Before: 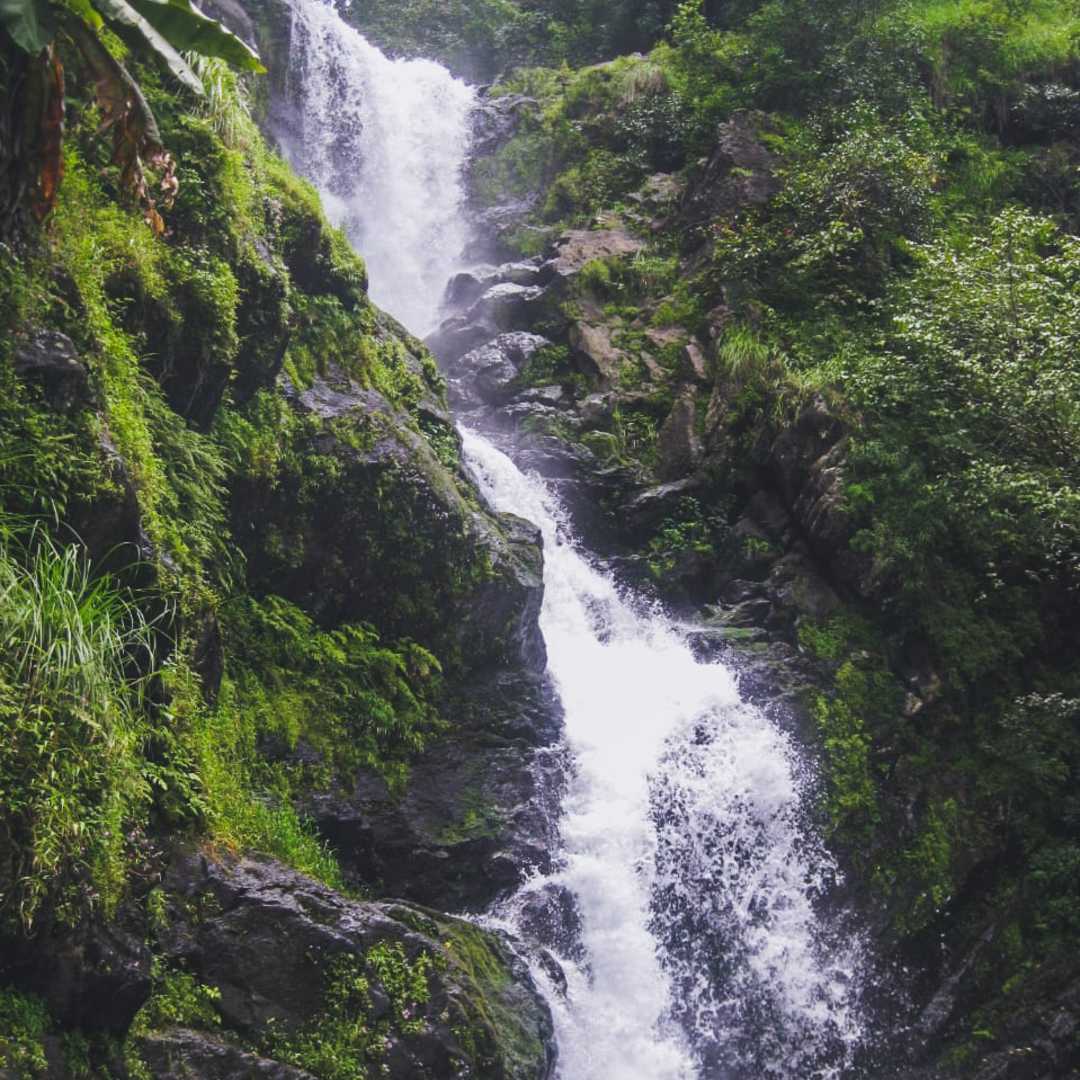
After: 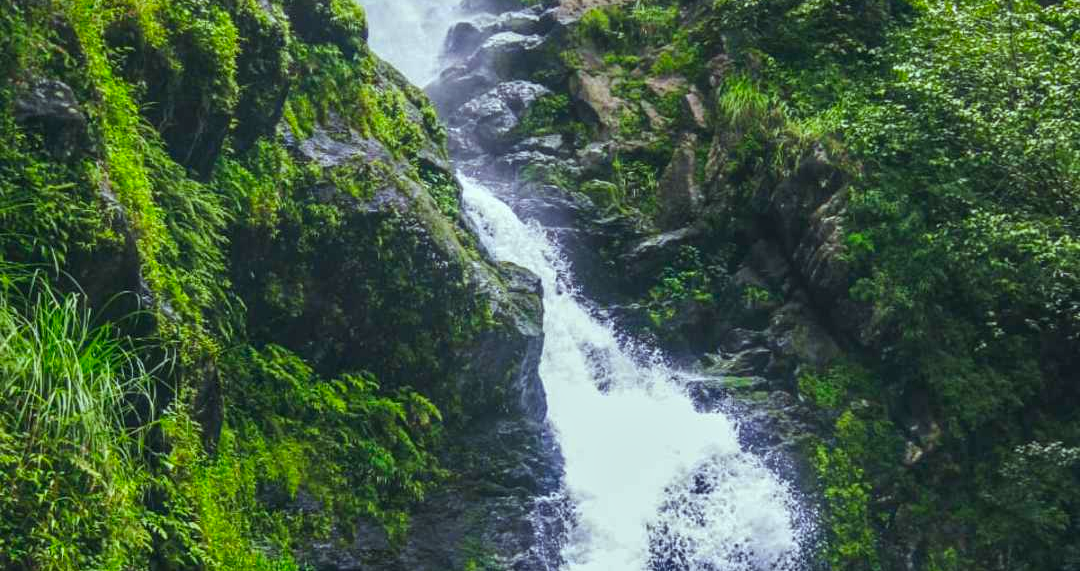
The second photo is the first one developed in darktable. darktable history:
crop and rotate: top 23.315%, bottom 23.81%
color correction: highlights a* -7.51, highlights b* 1.02, shadows a* -3.31, saturation 1.41
shadows and highlights: shadows 20.82, highlights -82.35, soften with gaussian
local contrast: on, module defaults
